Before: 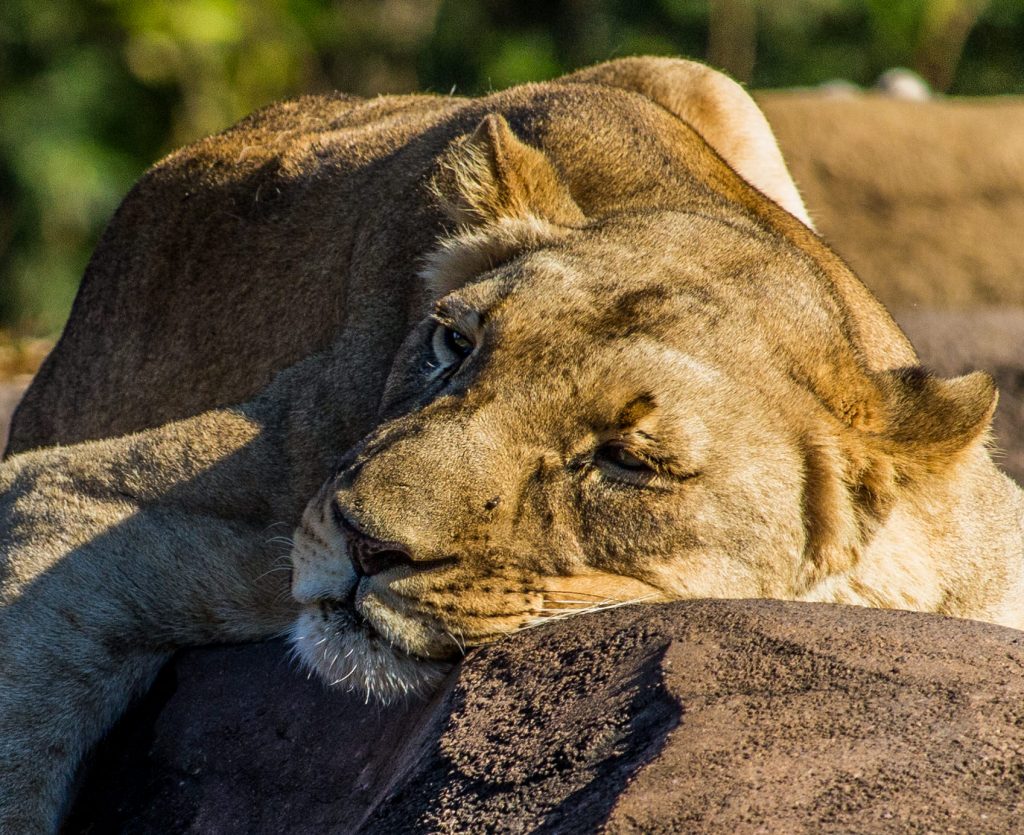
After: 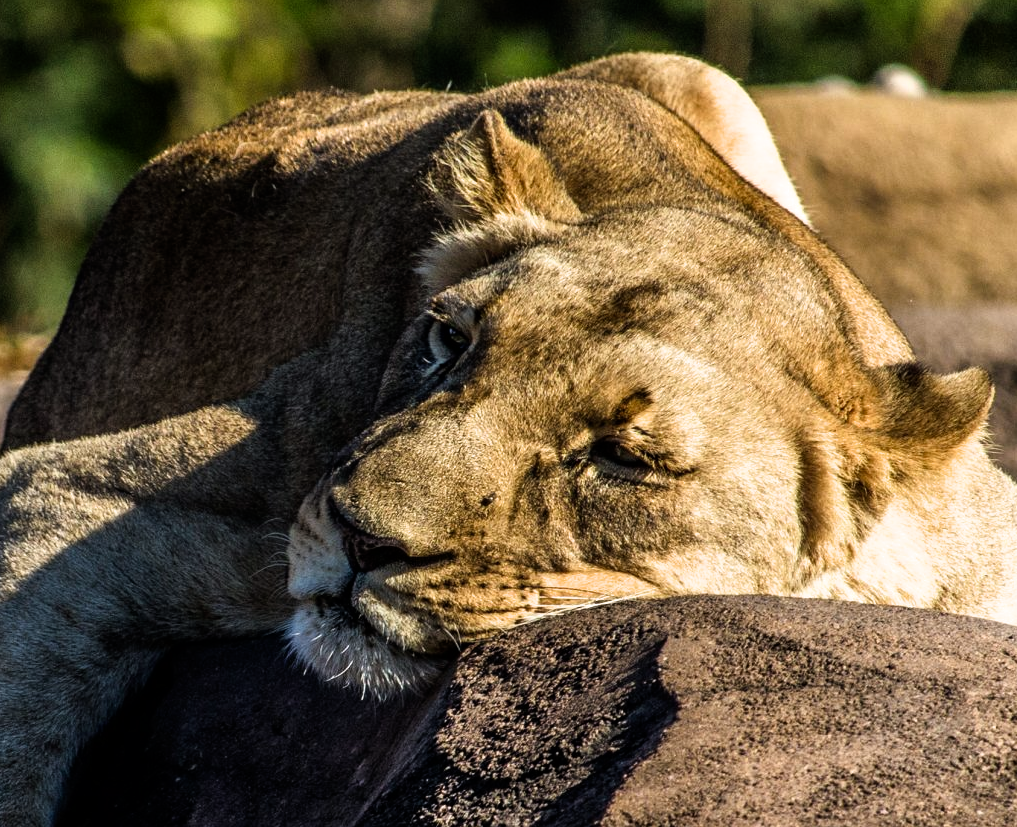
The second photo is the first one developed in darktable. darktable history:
filmic rgb: black relative exposure -9.08 EV, white relative exposure 2.3 EV, hardness 7.49
crop: left 0.434%, top 0.485%, right 0.244%, bottom 0.386%
